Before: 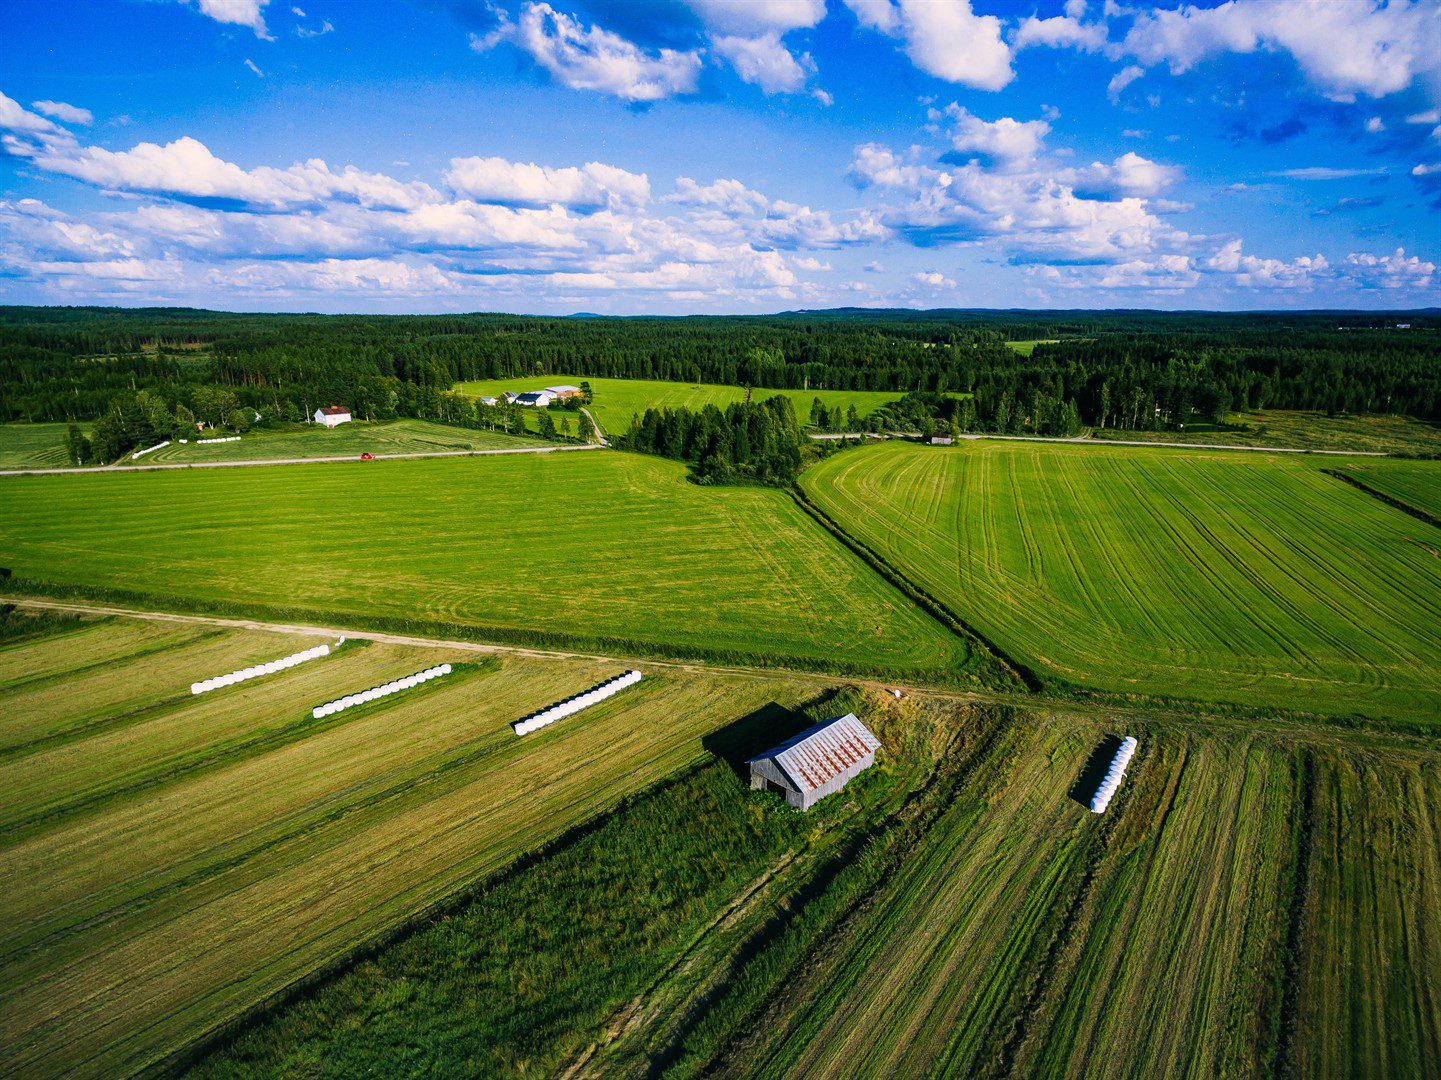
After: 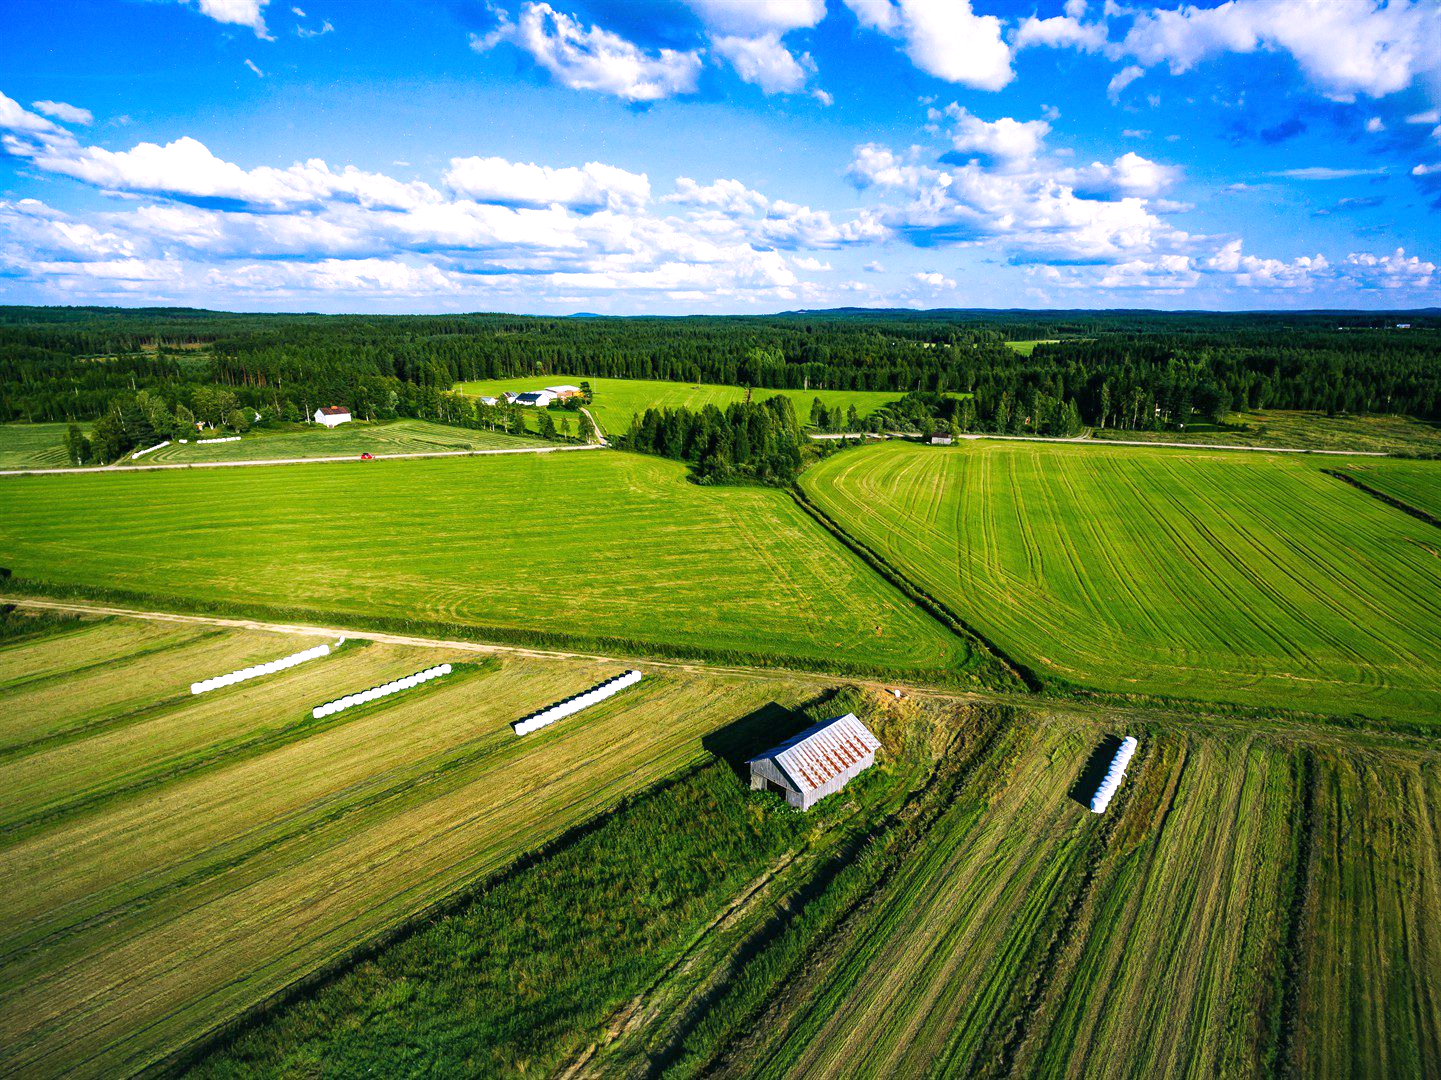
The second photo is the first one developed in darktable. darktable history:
exposure: exposure 0.523 EV, compensate exposure bias true, compensate highlight preservation false
